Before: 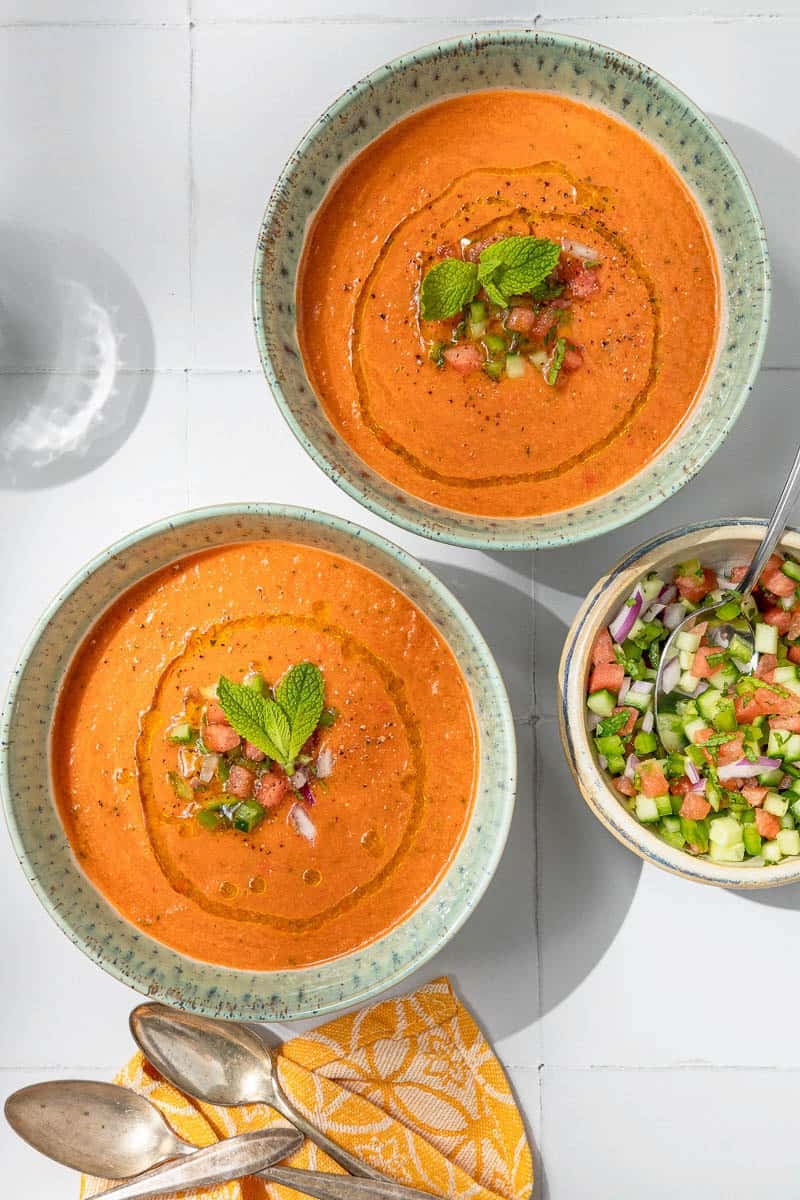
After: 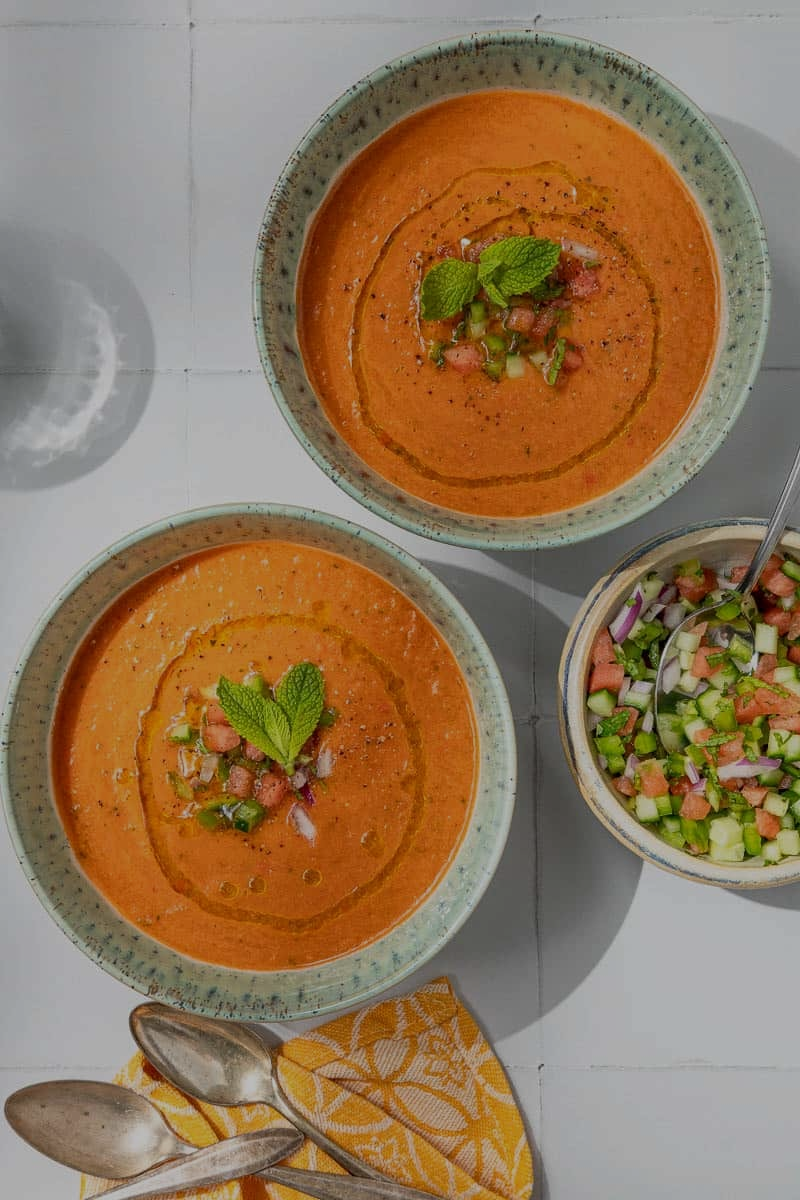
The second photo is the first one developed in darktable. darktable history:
exposure: exposure -1.004 EV, compensate highlight preservation false
